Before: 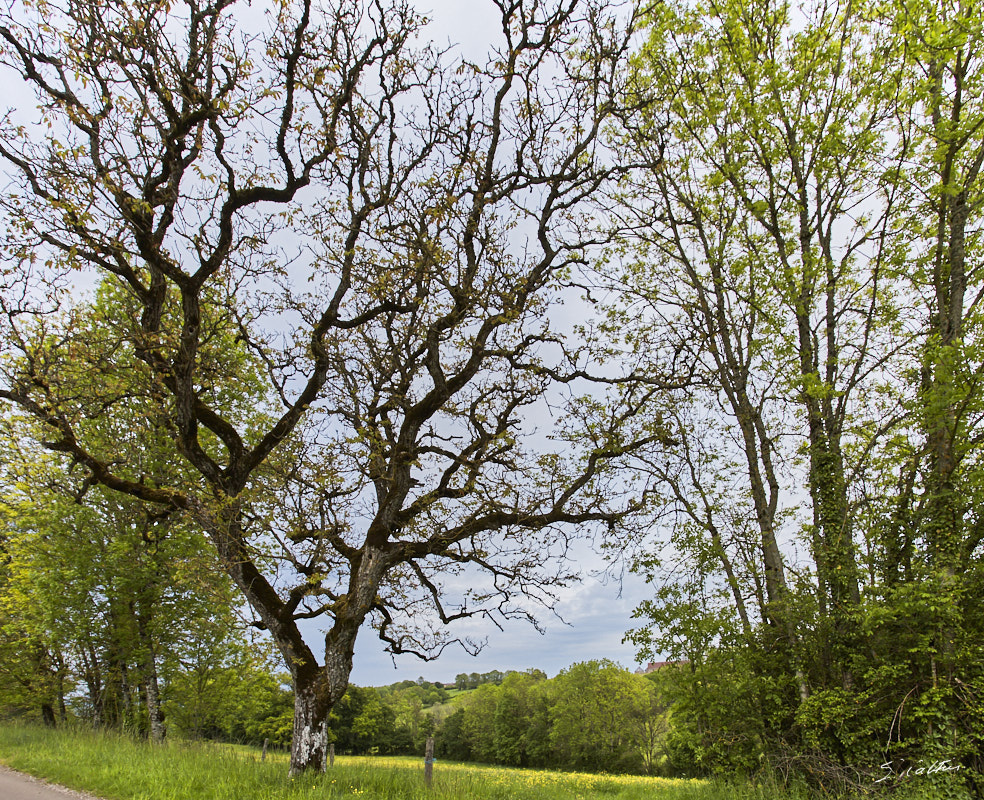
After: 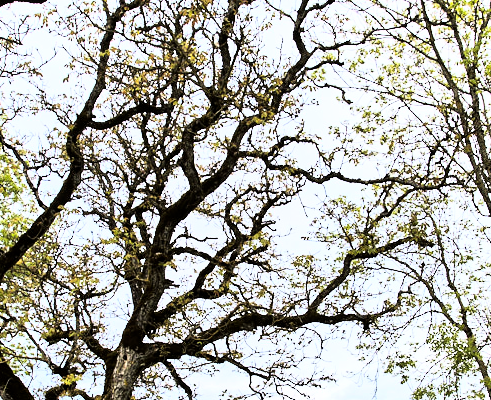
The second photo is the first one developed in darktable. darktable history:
local contrast: highlights 100%, shadows 100%, detail 120%, midtone range 0.2
rgb curve: curves: ch0 [(0, 0) (0.21, 0.15) (0.24, 0.21) (0.5, 0.75) (0.75, 0.96) (0.89, 0.99) (1, 1)]; ch1 [(0, 0.02) (0.21, 0.13) (0.25, 0.2) (0.5, 0.67) (0.75, 0.9) (0.89, 0.97) (1, 1)]; ch2 [(0, 0.02) (0.21, 0.13) (0.25, 0.2) (0.5, 0.67) (0.75, 0.9) (0.89, 0.97) (1, 1)], compensate middle gray true
crop: left 25%, top 25%, right 25%, bottom 25%
